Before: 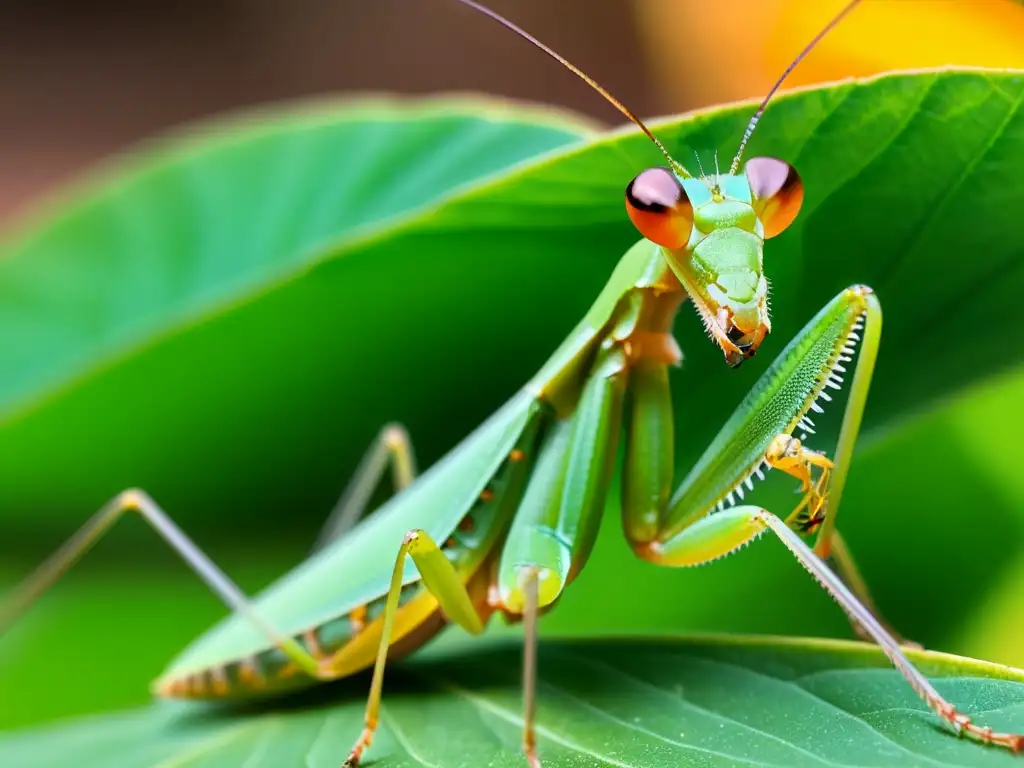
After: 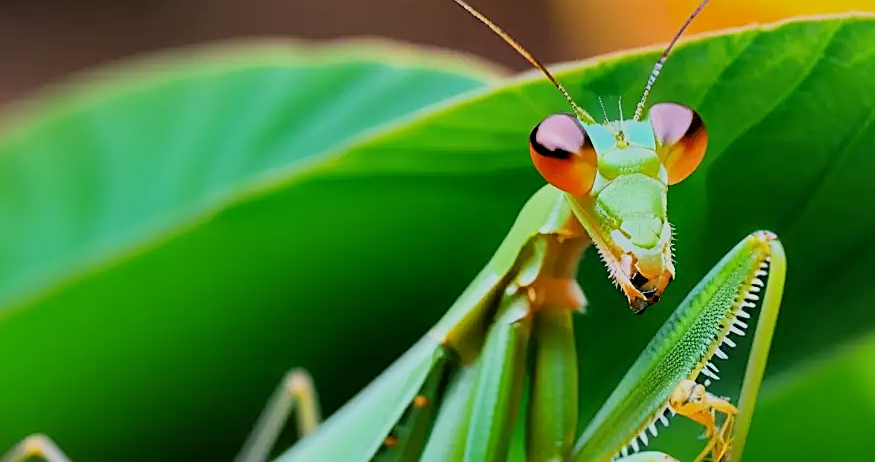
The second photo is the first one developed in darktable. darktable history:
sharpen: on, module defaults
filmic rgb: black relative exposure -7.65 EV, white relative exposure 4.56 EV, hardness 3.61, color science v6 (2022)
crop and rotate: left 9.468%, top 7.155%, right 5.059%, bottom 32.613%
tone equalizer: on, module defaults
